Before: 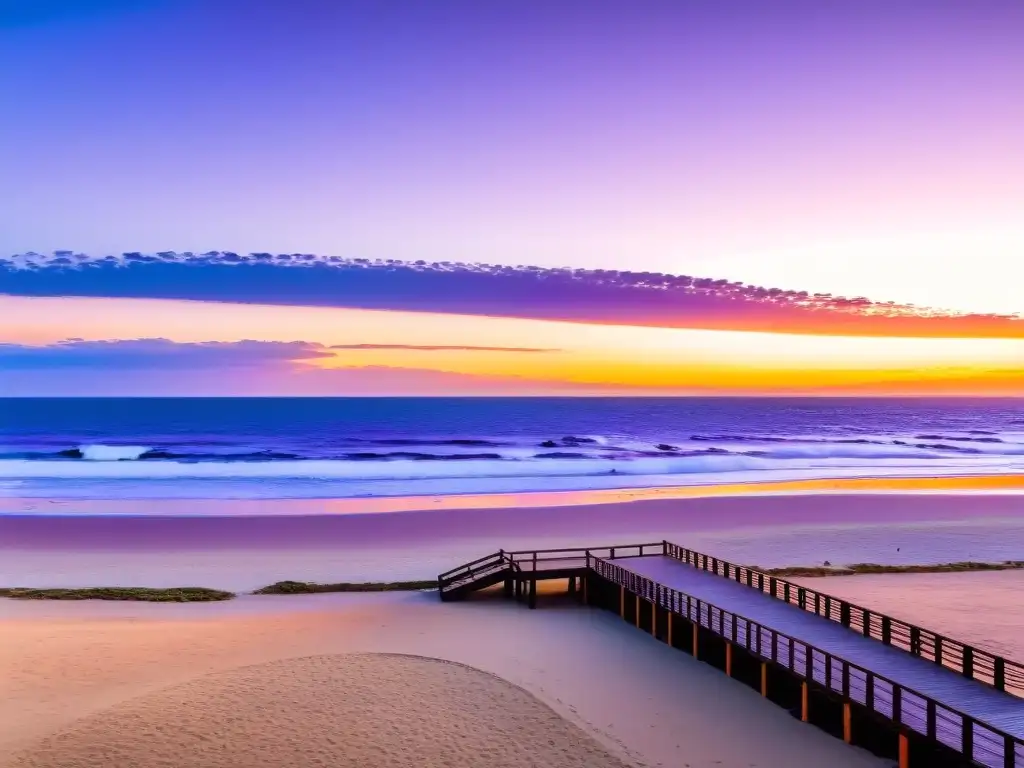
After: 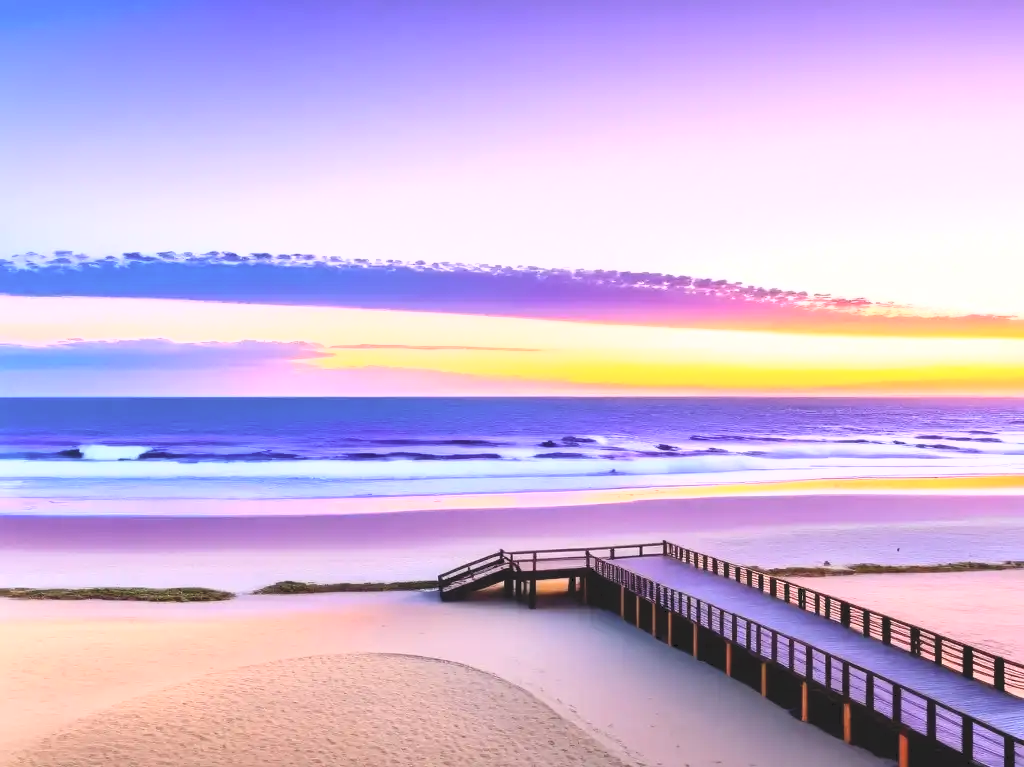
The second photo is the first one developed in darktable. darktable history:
tone curve: curves: ch0 [(0, 0) (0.003, 0.115) (0.011, 0.133) (0.025, 0.157) (0.044, 0.182) (0.069, 0.209) (0.1, 0.239) (0.136, 0.279) (0.177, 0.326) (0.224, 0.379) (0.277, 0.436) (0.335, 0.507) (0.399, 0.587) (0.468, 0.671) (0.543, 0.75) (0.623, 0.837) (0.709, 0.916) (0.801, 0.978) (0.898, 0.985) (1, 1)], color space Lab, independent channels, preserve colors none
crop: bottom 0.074%
